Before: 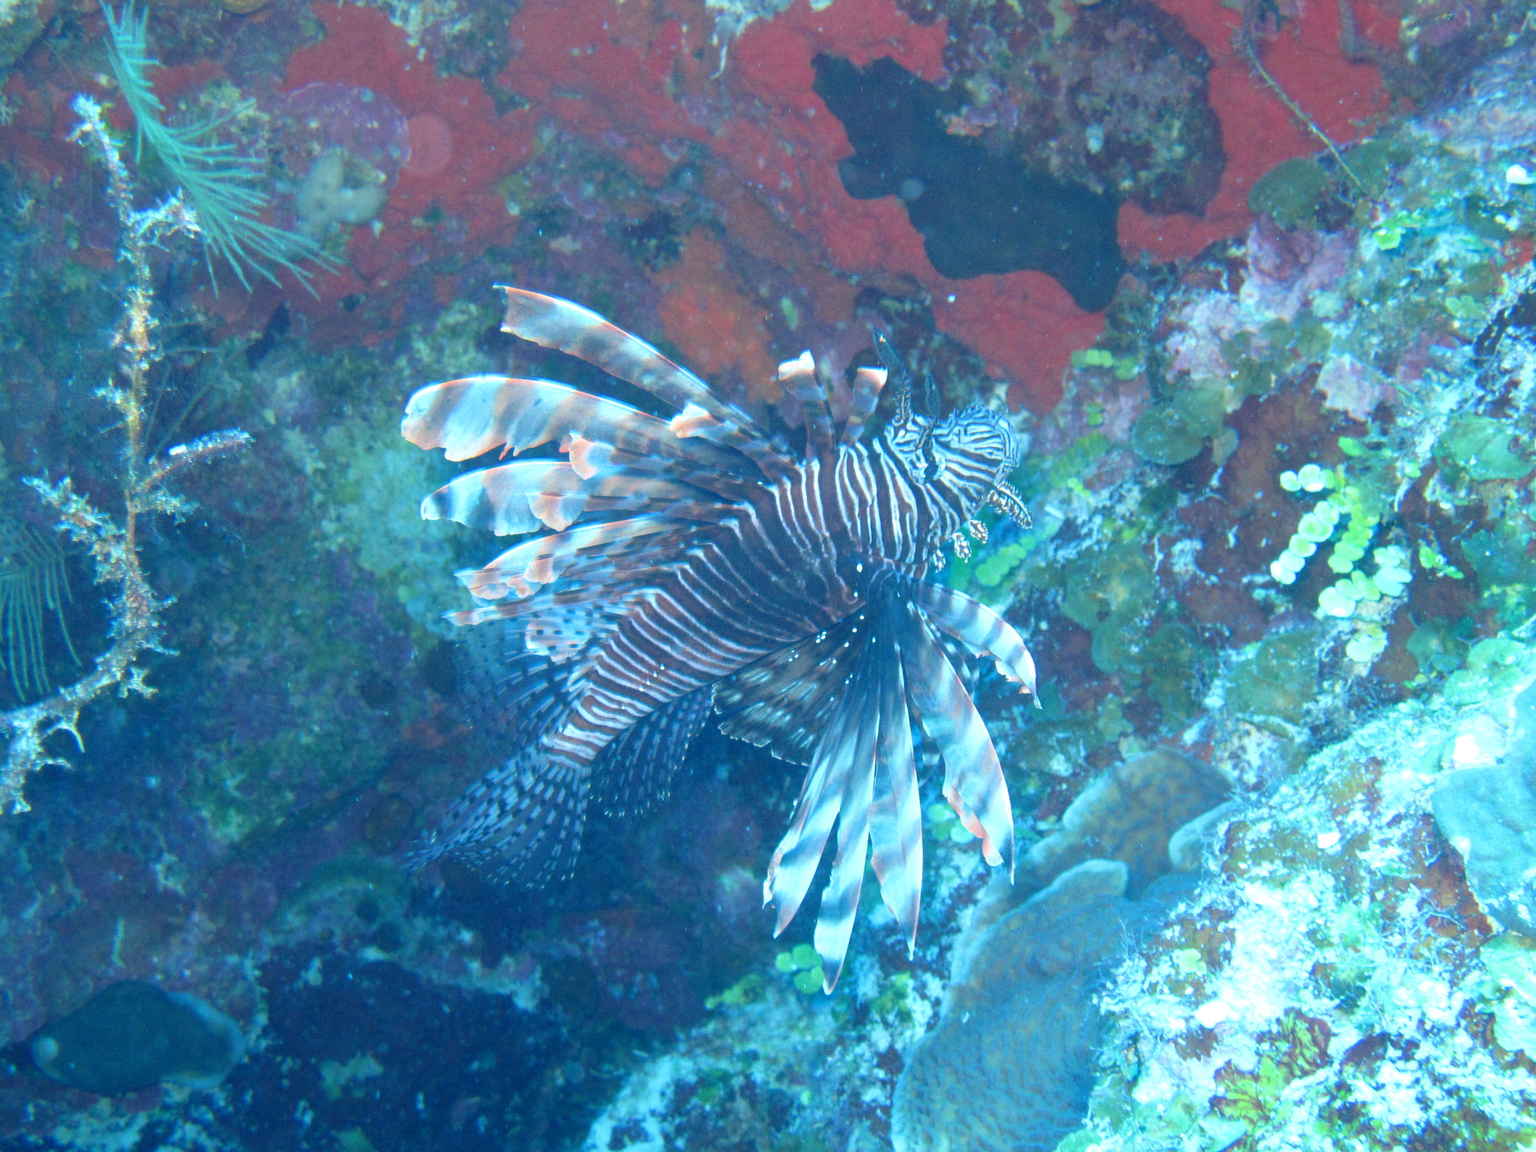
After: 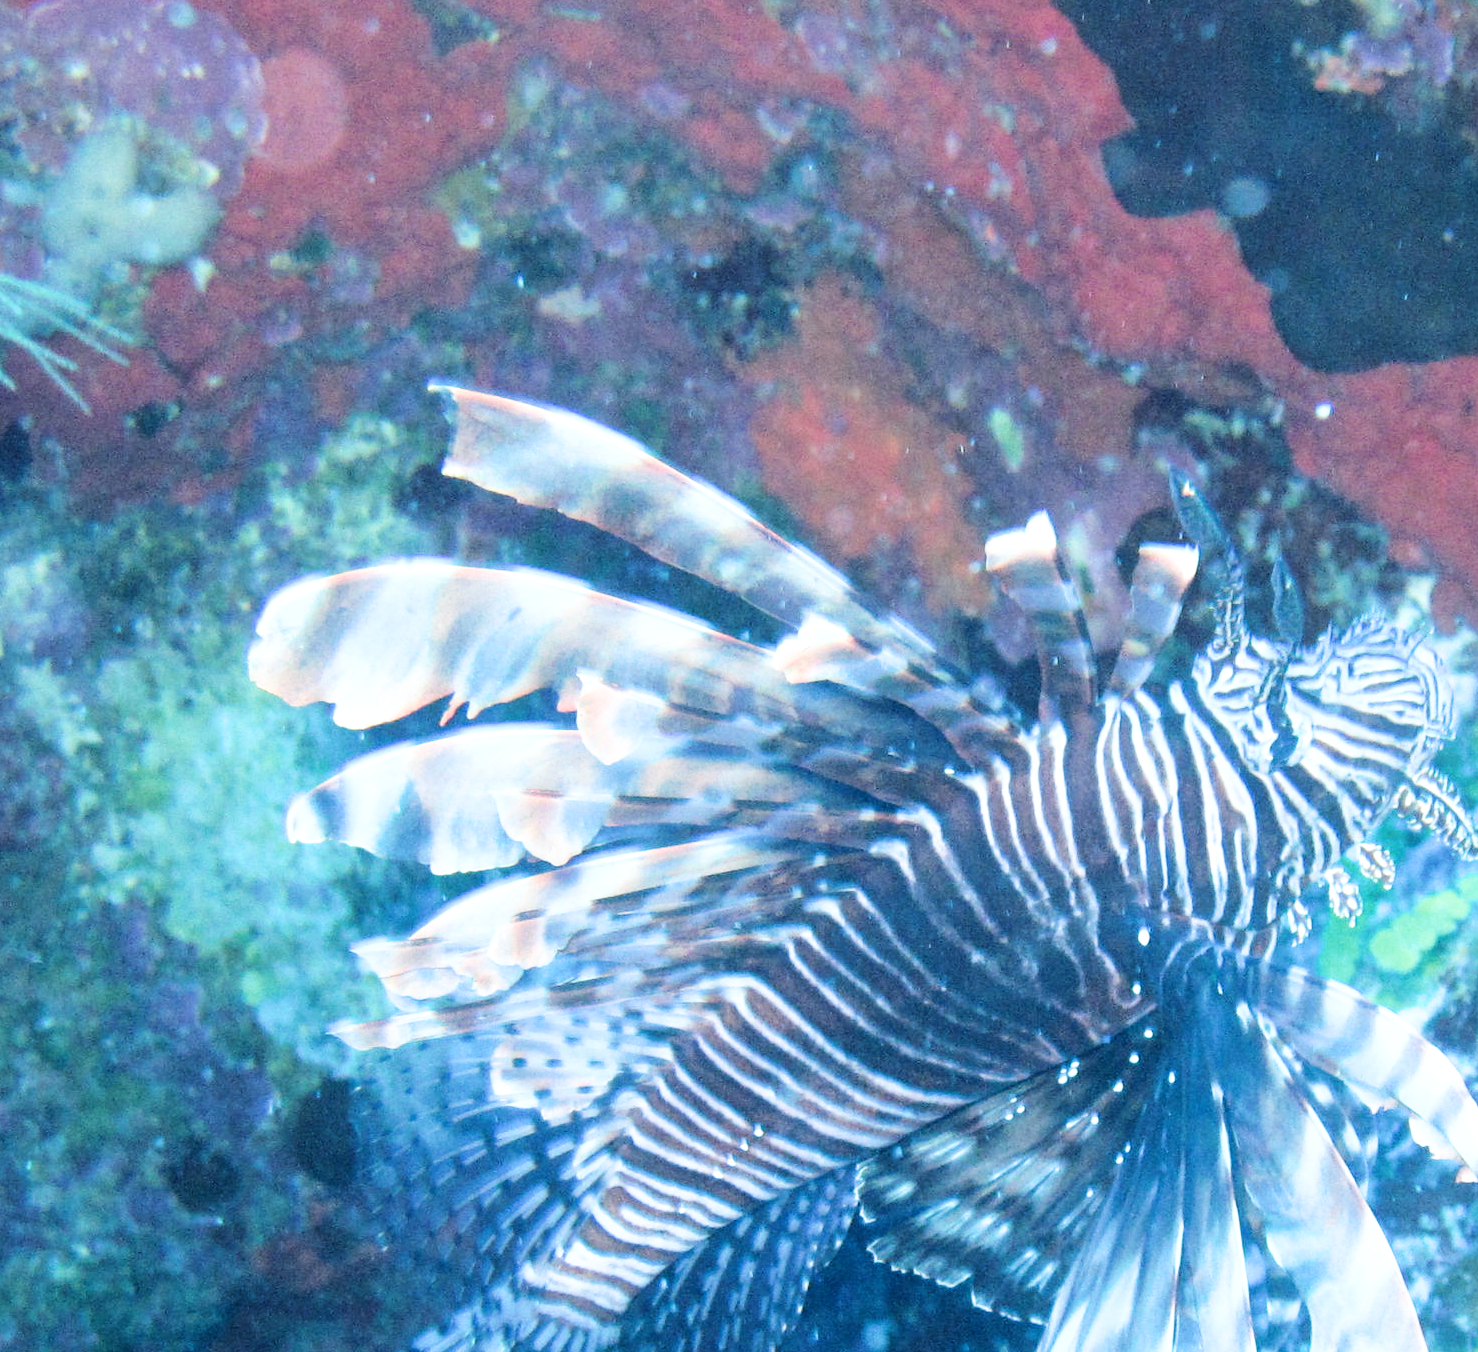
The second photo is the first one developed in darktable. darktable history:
crop: left 17.835%, top 7.675%, right 32.881%, bottom 32.213%
exposure: exposure 0.078 EV, compensate highlight preservation false
tone equalizer: -8 EV -1.08 EV, -7 EV -1.01 EV, -6 EV -0.867 EV, -5 EV -0.578 EV, -3 EV 0.578 EV, -2 EV 0.867 EV, -1 EV 1.01 EV, +0 EV 1.08 EV, edges refinement/feathering 500, mask exposure compensation -1.57 EV, preserve details no
filmic rgb: black relative exposure -5 EV, white relative exposure 3.5 EV, hardness 3.19, contrast 1.2, highlights saturation mix -50%
